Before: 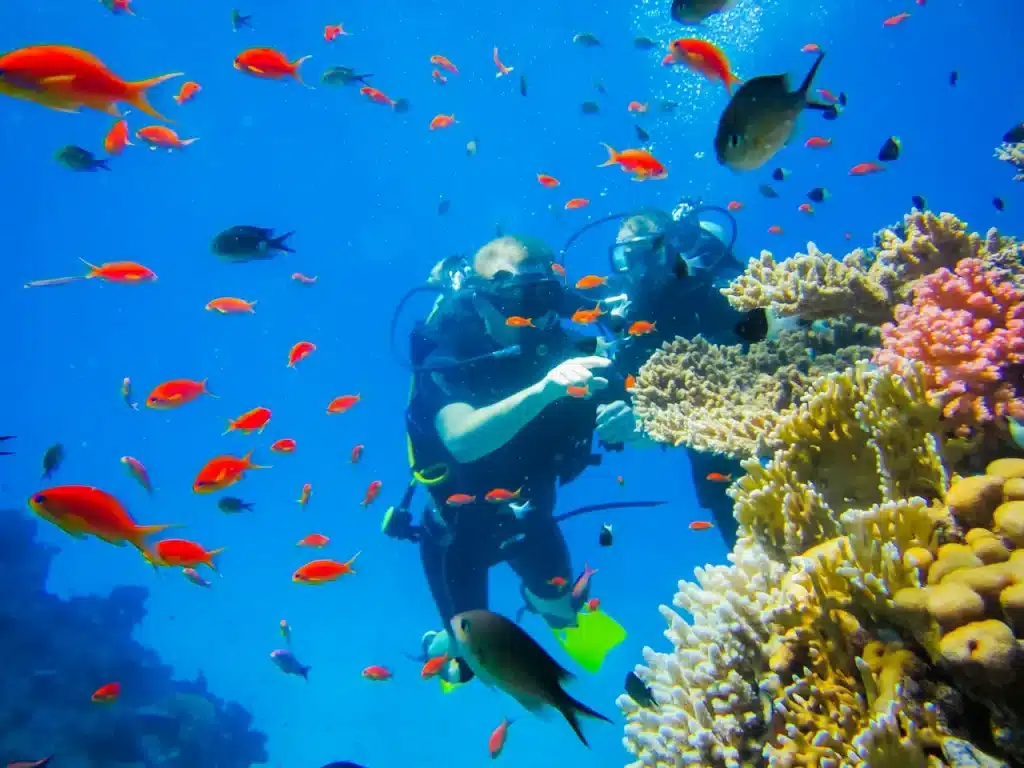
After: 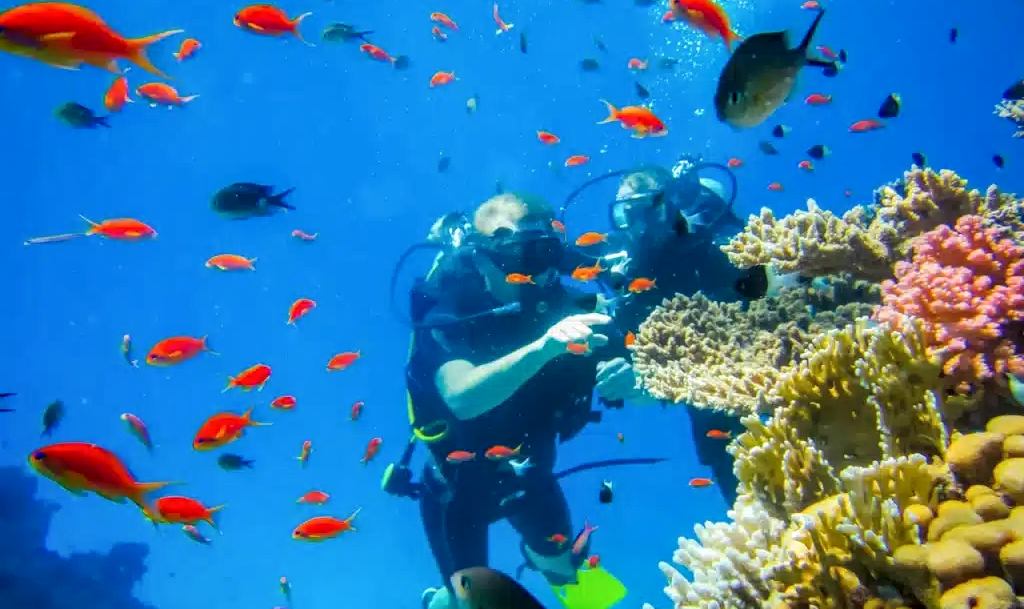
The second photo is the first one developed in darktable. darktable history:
crop and rotate: top 5.667%, bottom 14.937%
local contrast: detail 130%
